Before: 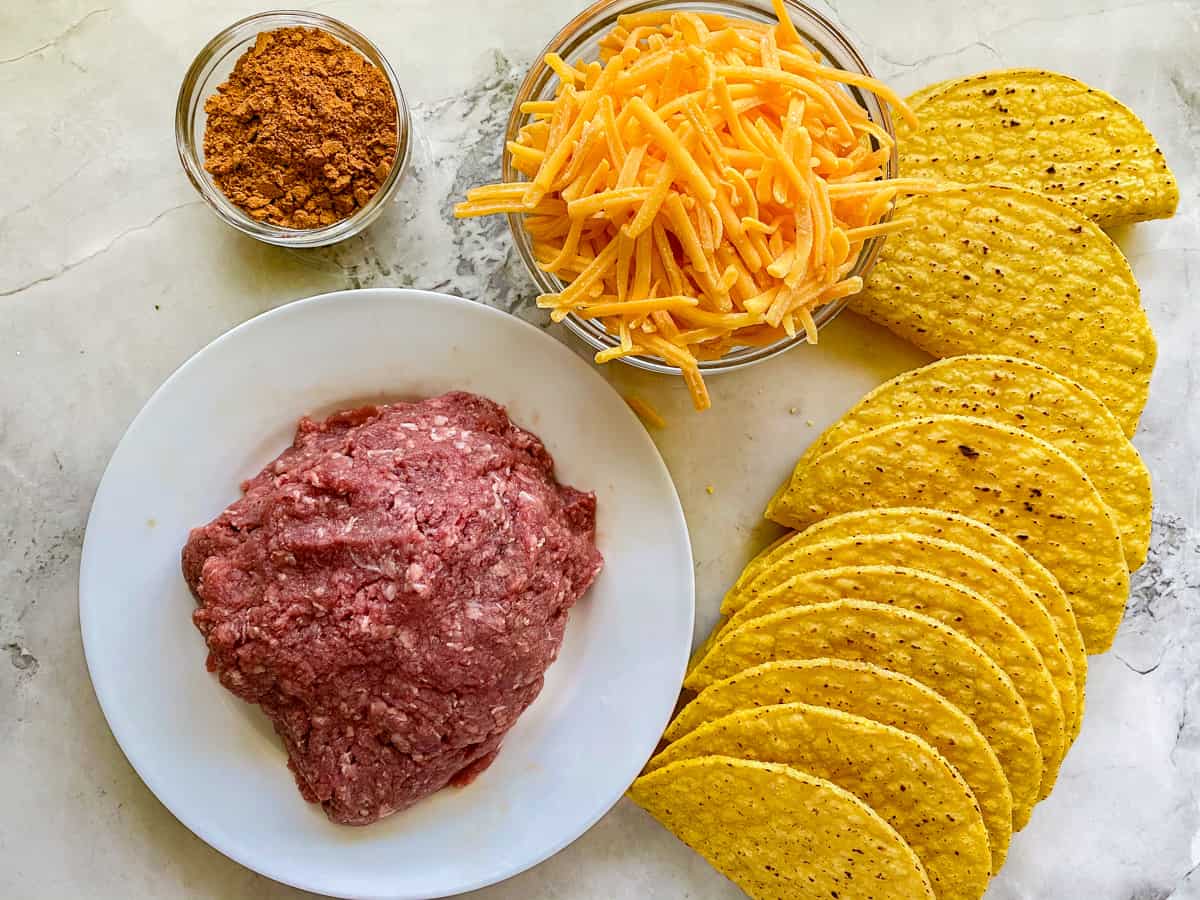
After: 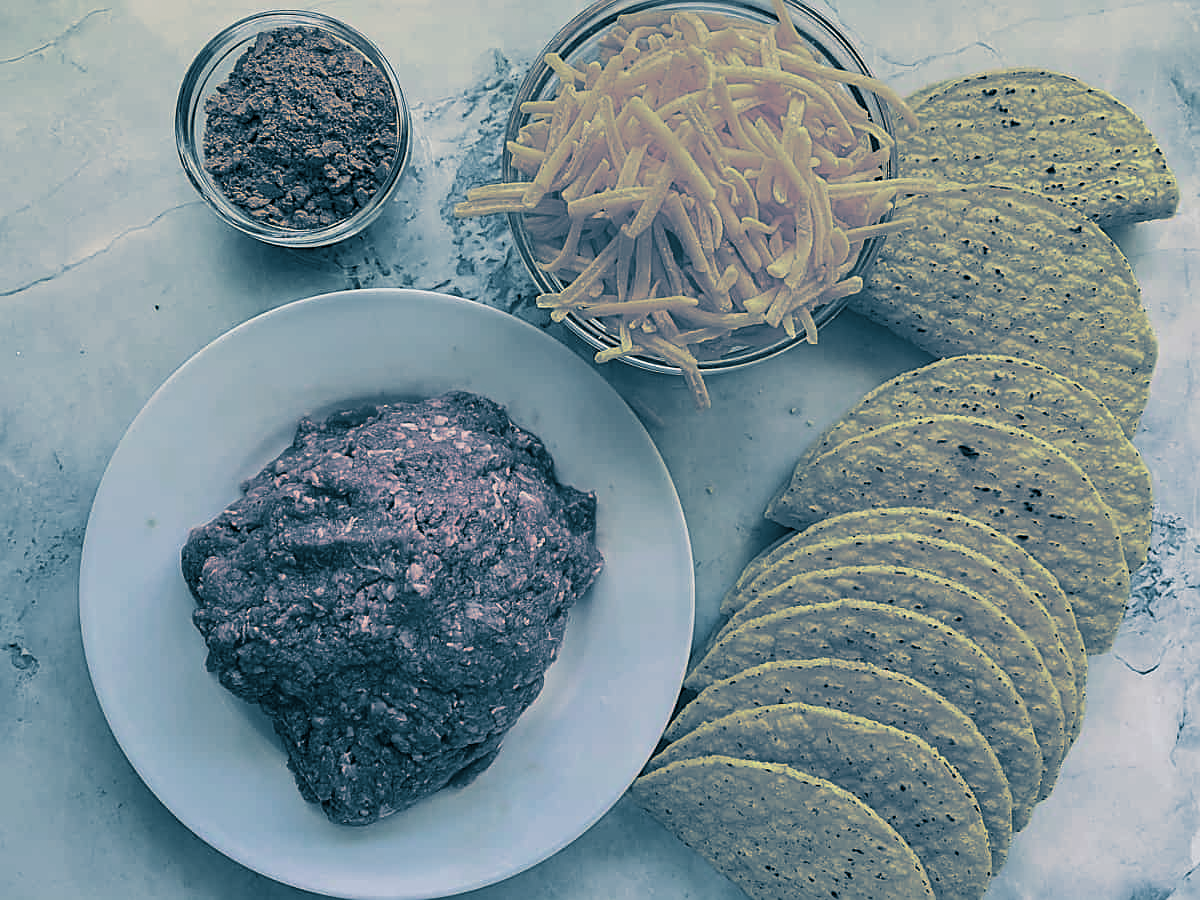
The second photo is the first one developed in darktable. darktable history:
exposure: exposure -0.492 EV, compensate highlight preservation false
split-toning: shadows › hue 212.4°, balance -70
sharpen: on, module defaults
